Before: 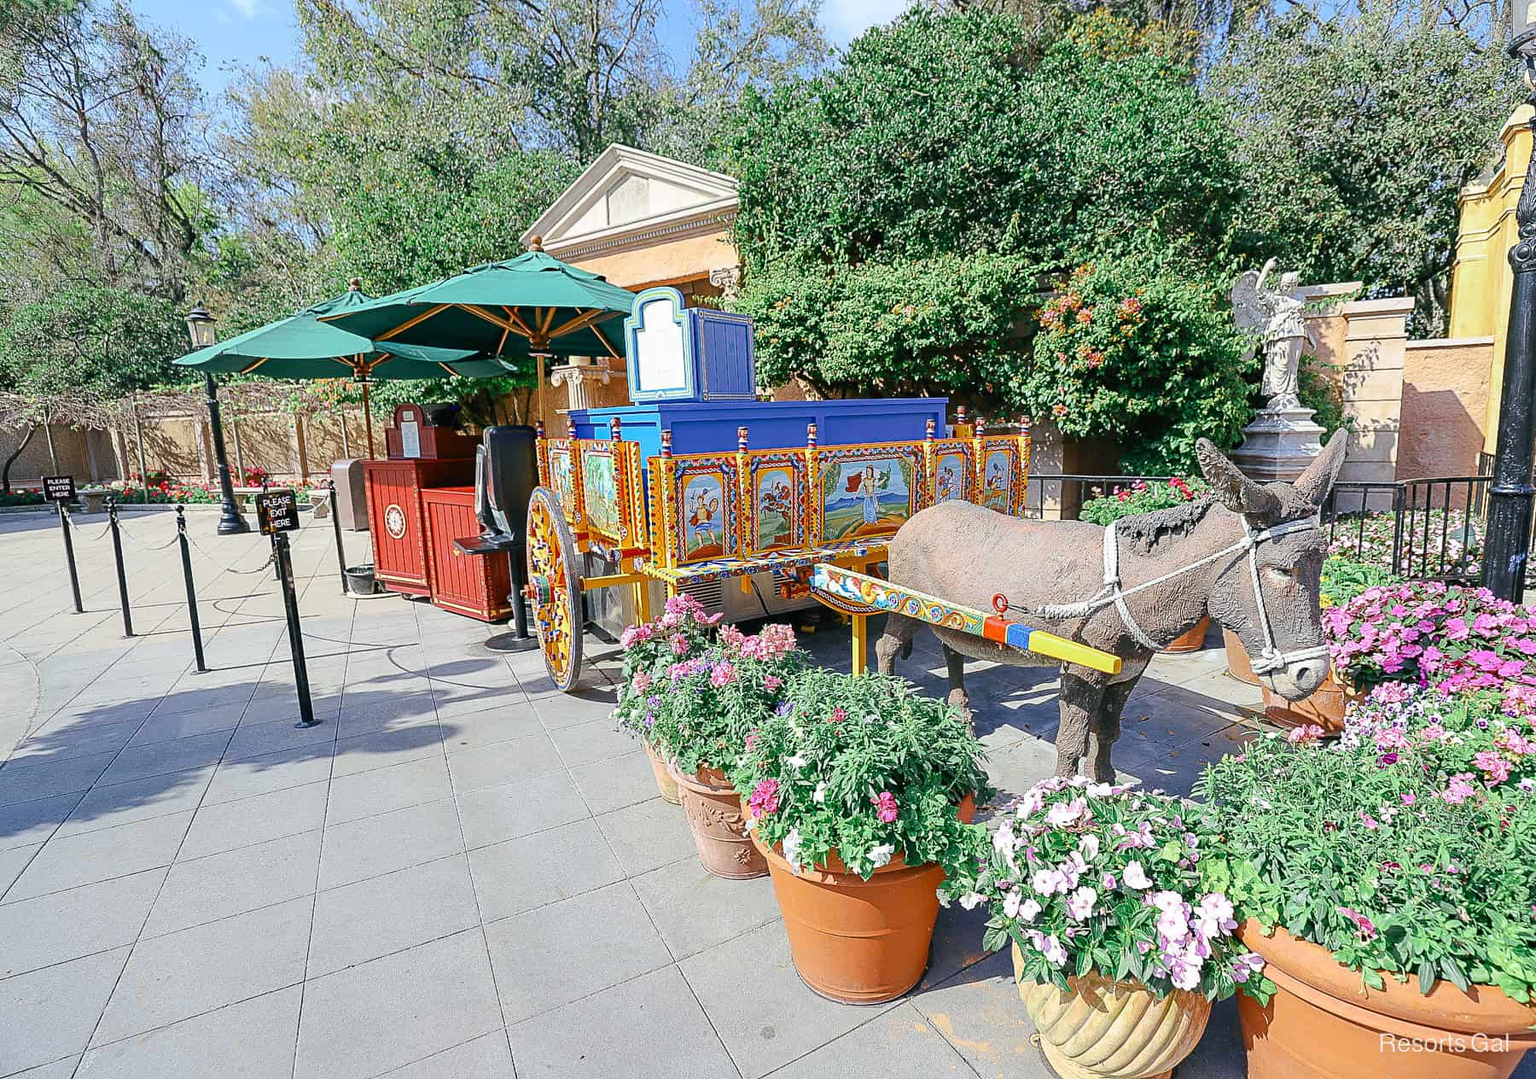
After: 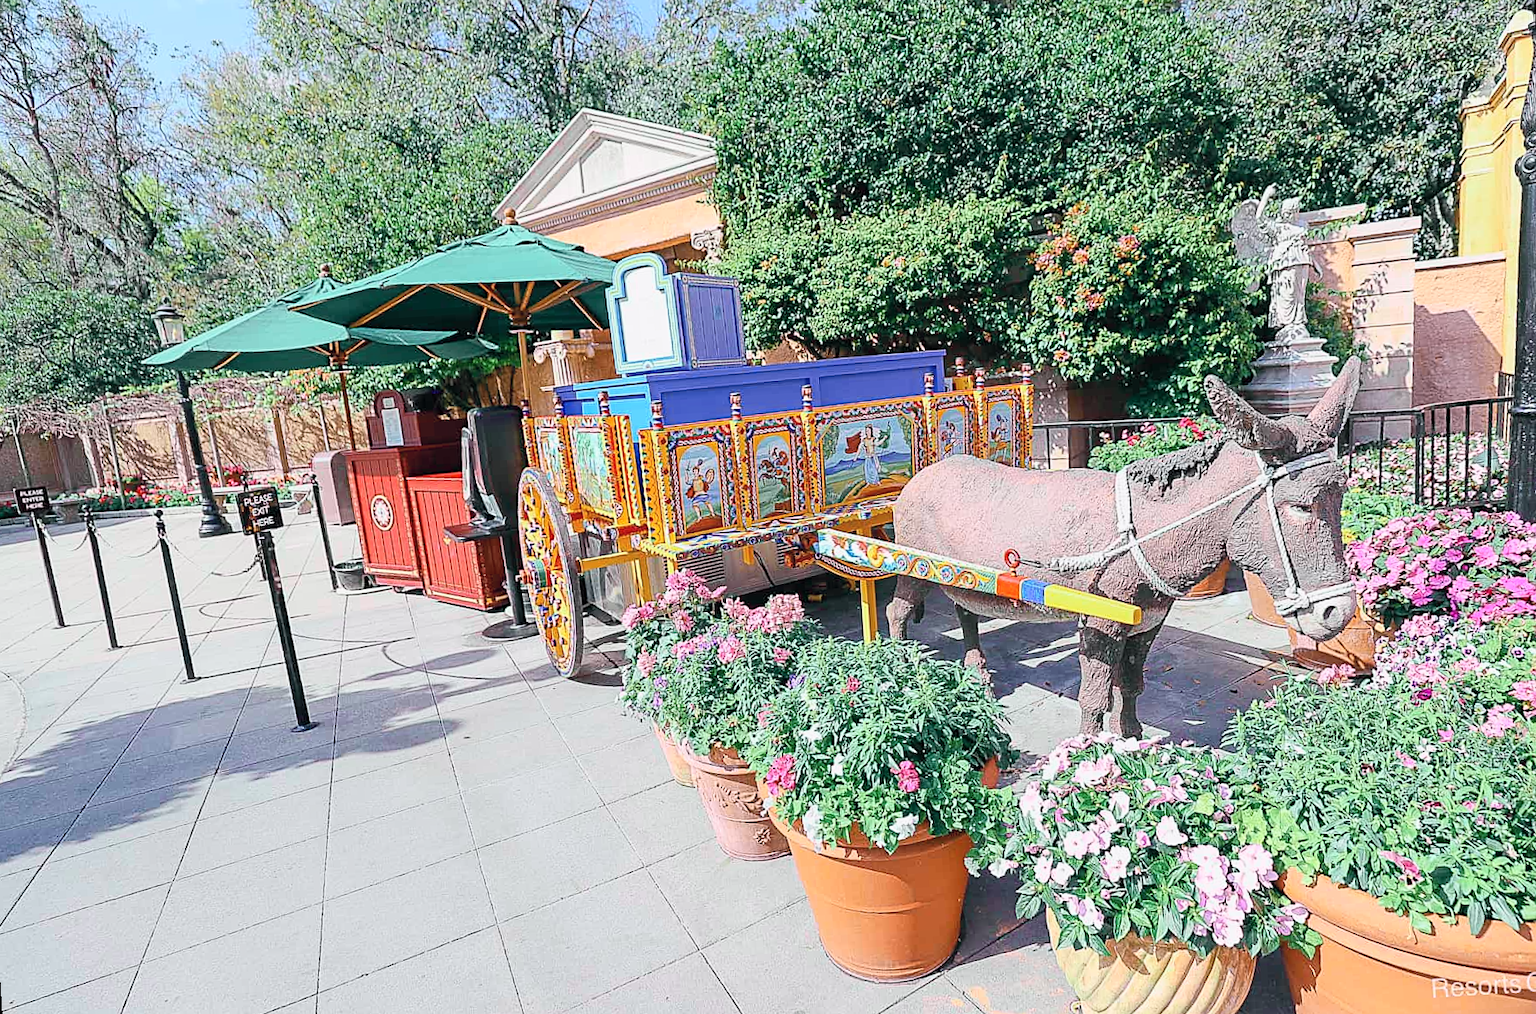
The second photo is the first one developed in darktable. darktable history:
tone curve: curves: ch0 [(0, 0) (0.822, 0.825) (0.994, 0.955)]; ch1 [(0, 0) (0.226, 0.261) (0.383, 0.397) (0.46, 0.46) (0.498, 0.501) (0.524, 0.543) (0.578, 0.575) (1, 1)]; ch2 [(0, 0) (0.438, 0.456) (0.5, 0.495) (0.547, 0.515) (0.597, 0.58) (0.629, 0.603) (1, 1)], color space Lab, independent channels, preserve colors none
rotate and perspective: rotation -3.52°, crop left 0.036, crop right 0.964, crop top 0.081, crop bottom 0.919
shadows and highlights: shadows 0, highlights 40
sharpen: amount 0.2
contrast brightness saturation: contrast 0.03, brightness 0.06, saturation 0.13
